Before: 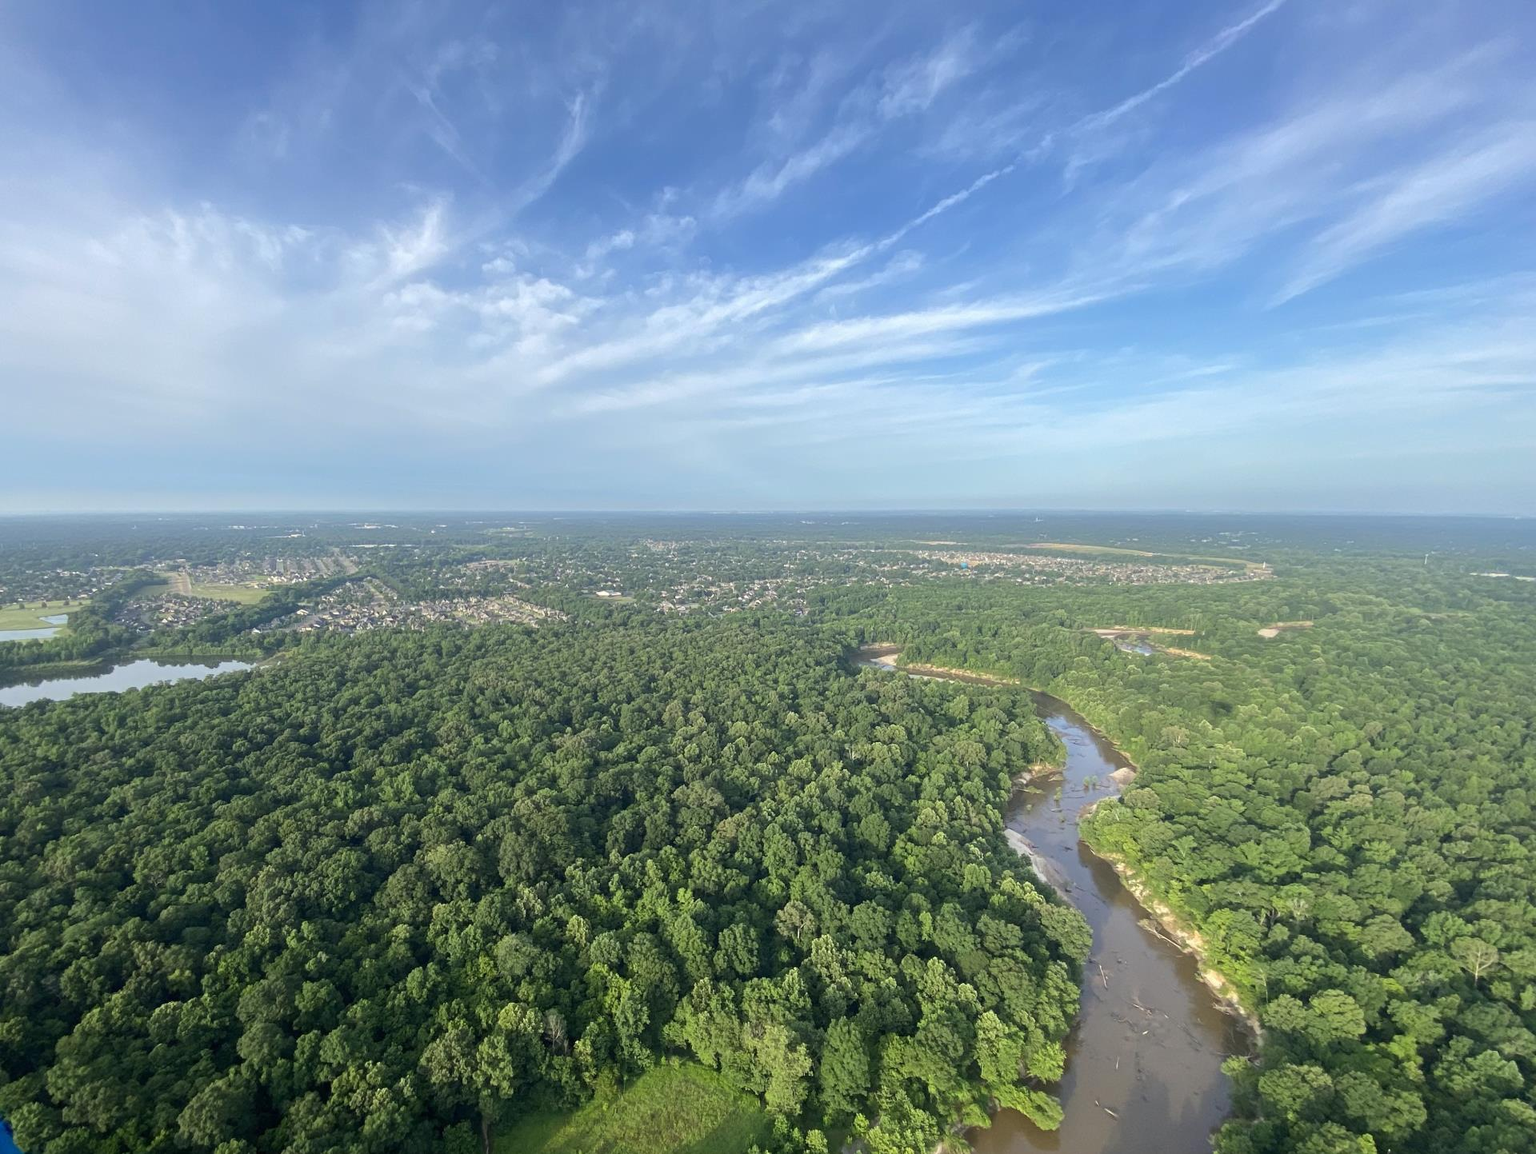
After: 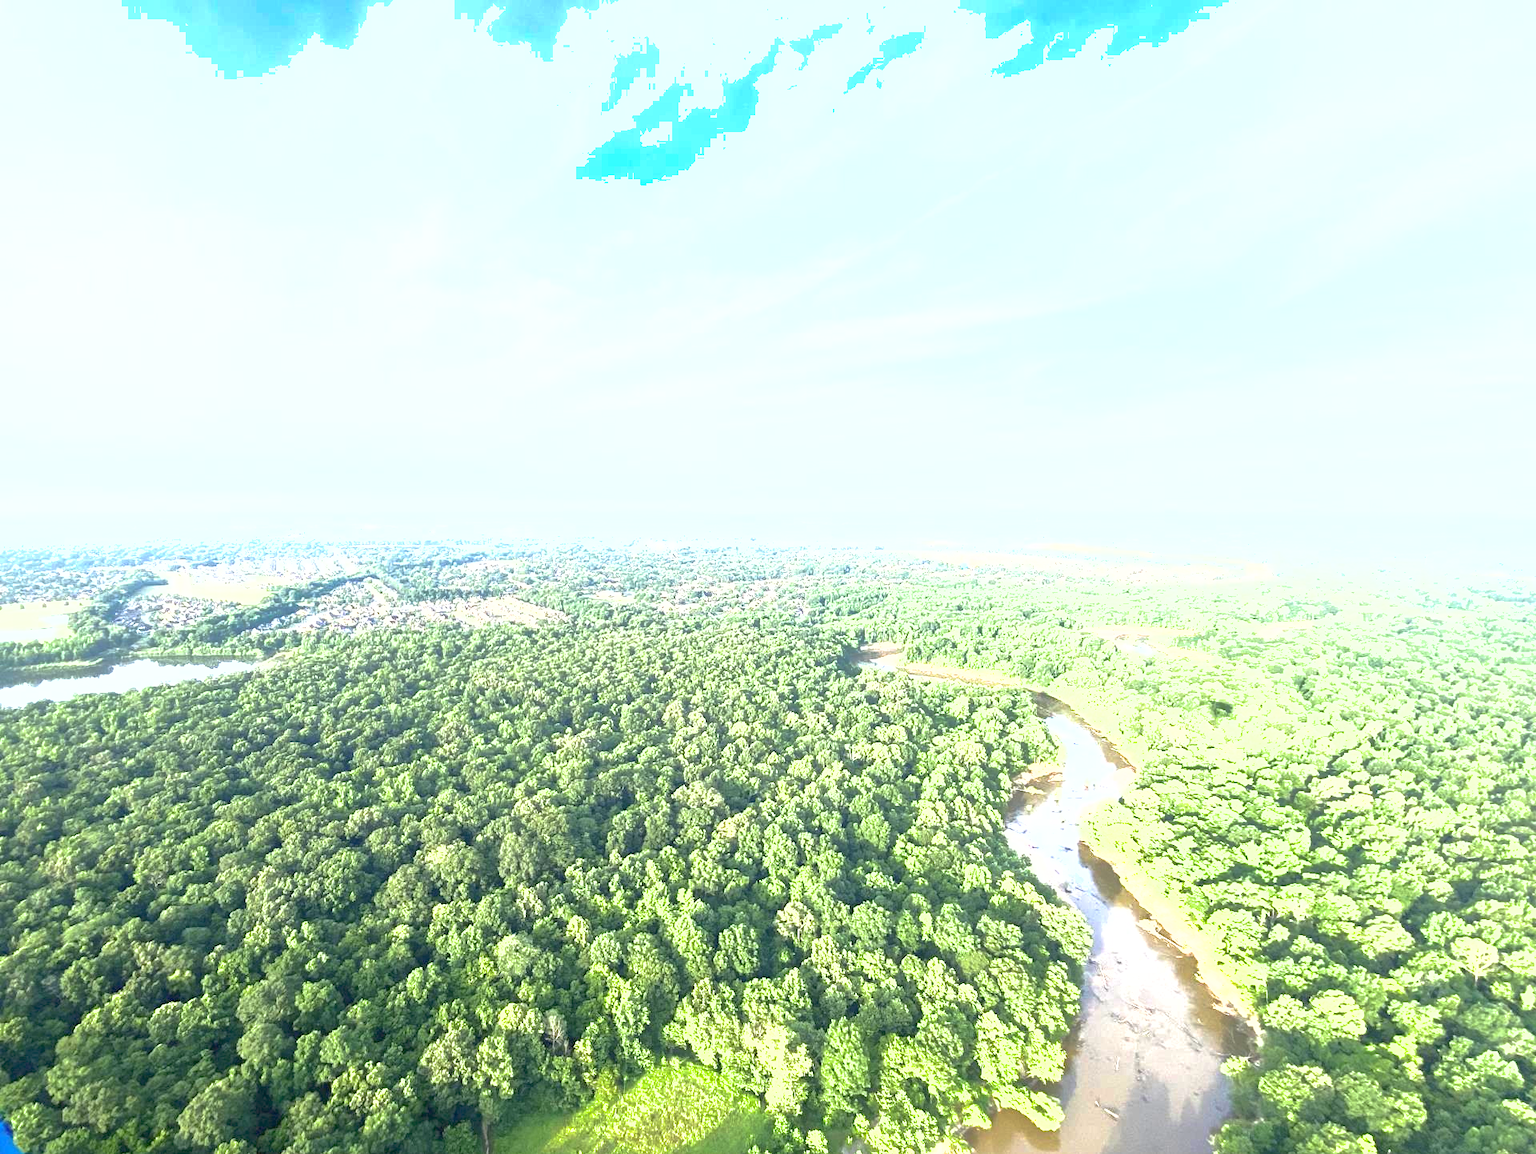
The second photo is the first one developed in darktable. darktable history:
shadows and highlights: on, module defaults
exposure: black level correction 0, exposure 2.138 EV, compensate exposure bias true, compensate highlight preservation false
